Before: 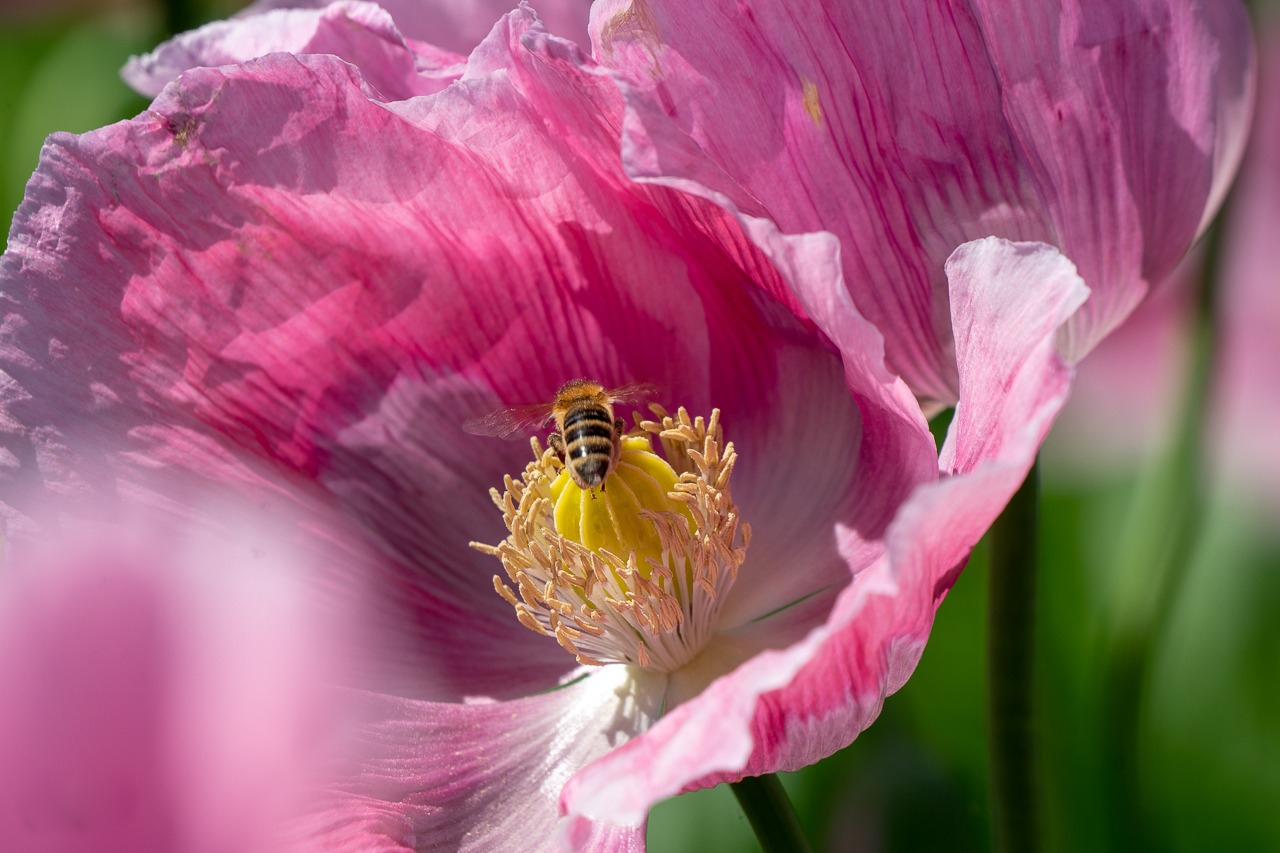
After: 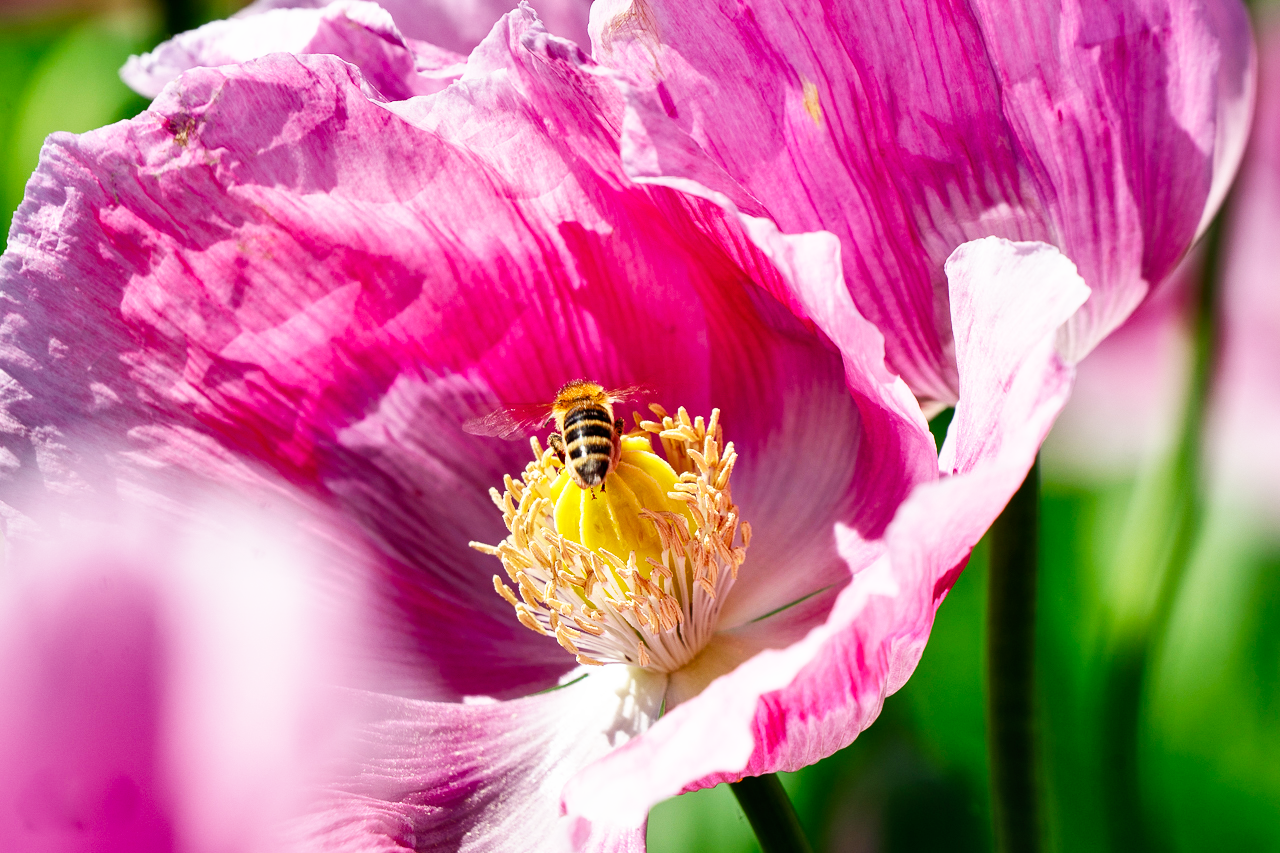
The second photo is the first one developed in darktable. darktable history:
shadows and highlights: radius 108.53, shadows 45.87, highlights -67.08, low approximation 0.01, soften with gaussian
base curve: curves: ch0 [(0, 0) (0.007, 0.004) (0.027, 0.03) (0.046, 0.07) (0.207, 0.54) (0.442, 0.872) (0.673, 0.972) (1, 1)], preserve colors none
